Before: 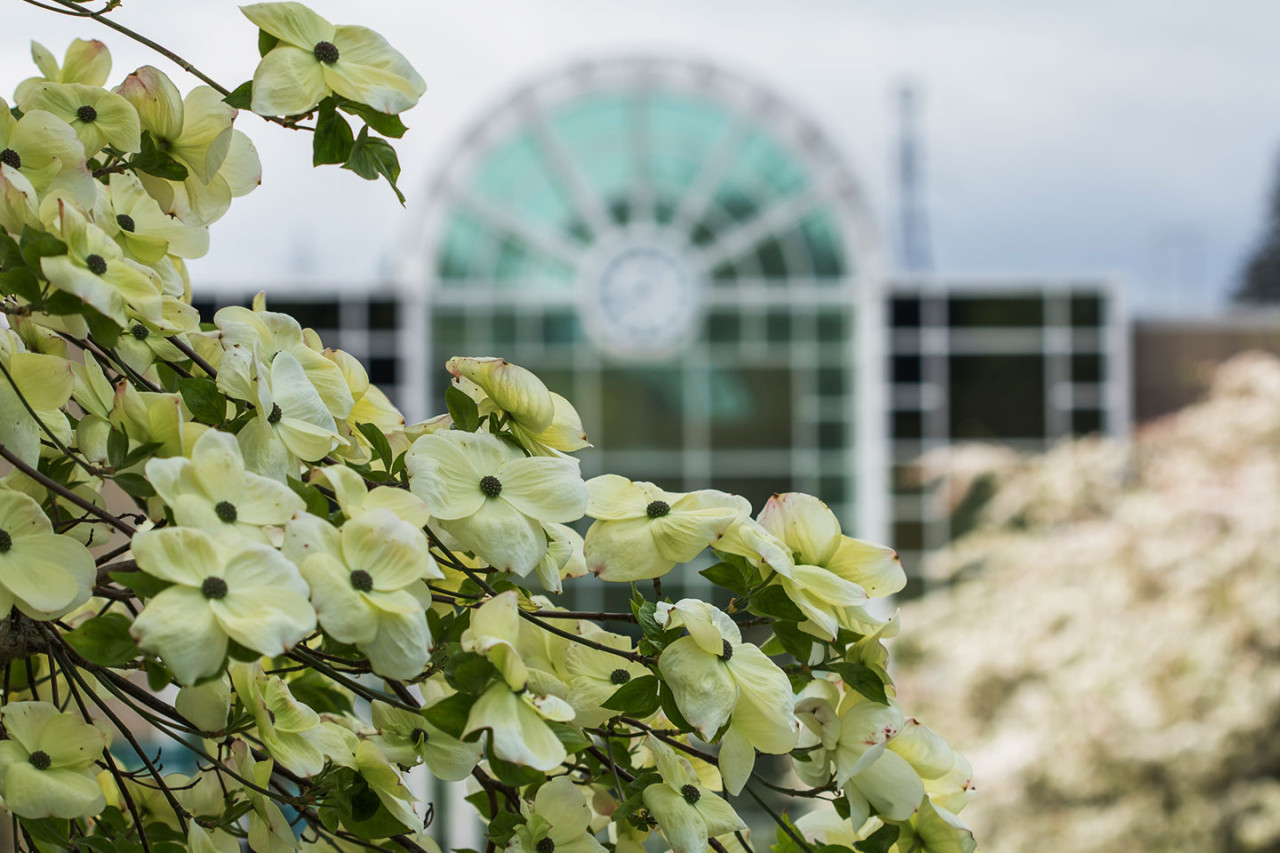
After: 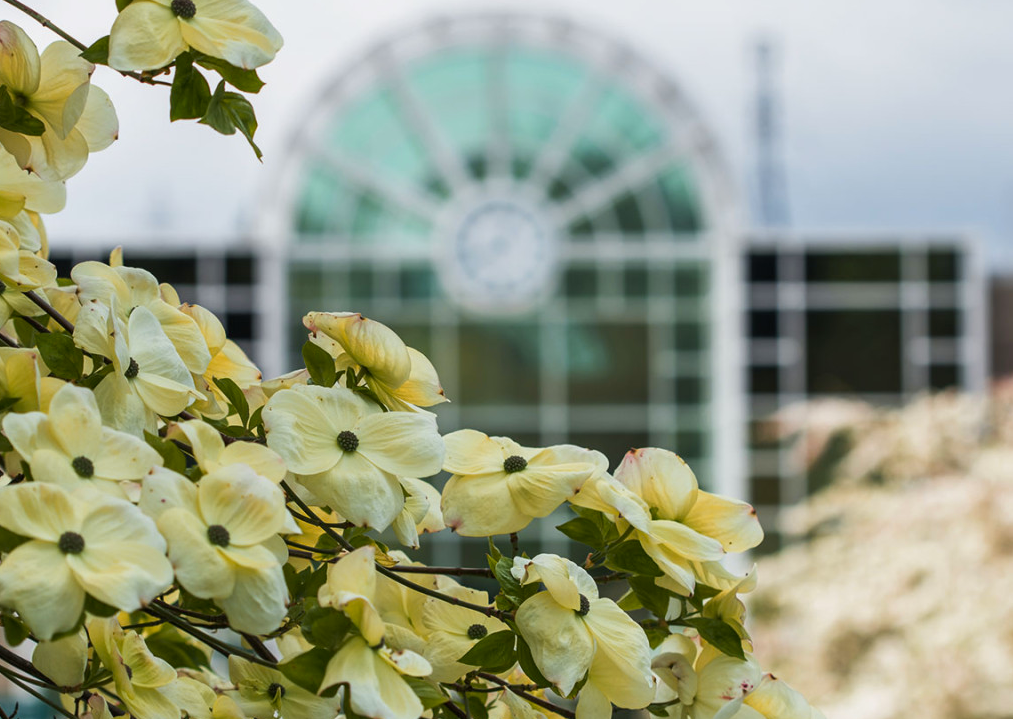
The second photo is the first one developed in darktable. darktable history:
color zones: curves: ch1 [(0.239, 0.552) (0.75, 0.5)]; ch2 [(0.25, 0.462) (0.749, 0.457)], mix 25.94%
crop: left 11.225%, top 5.381%, right 9.565%, bottom 10.314%
